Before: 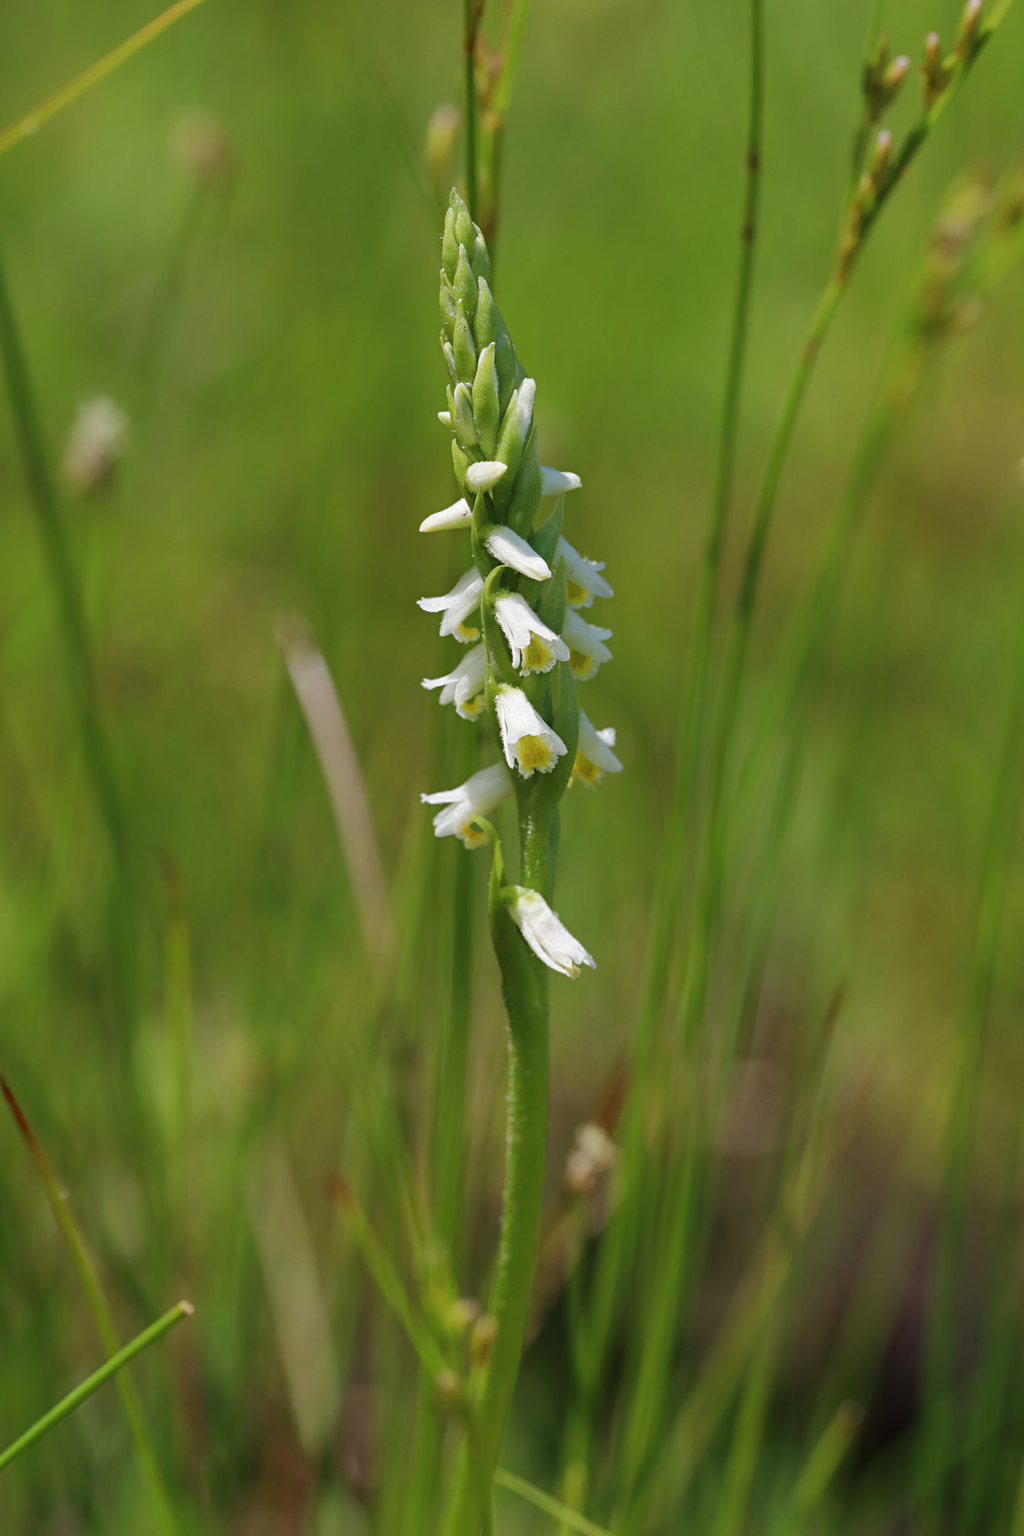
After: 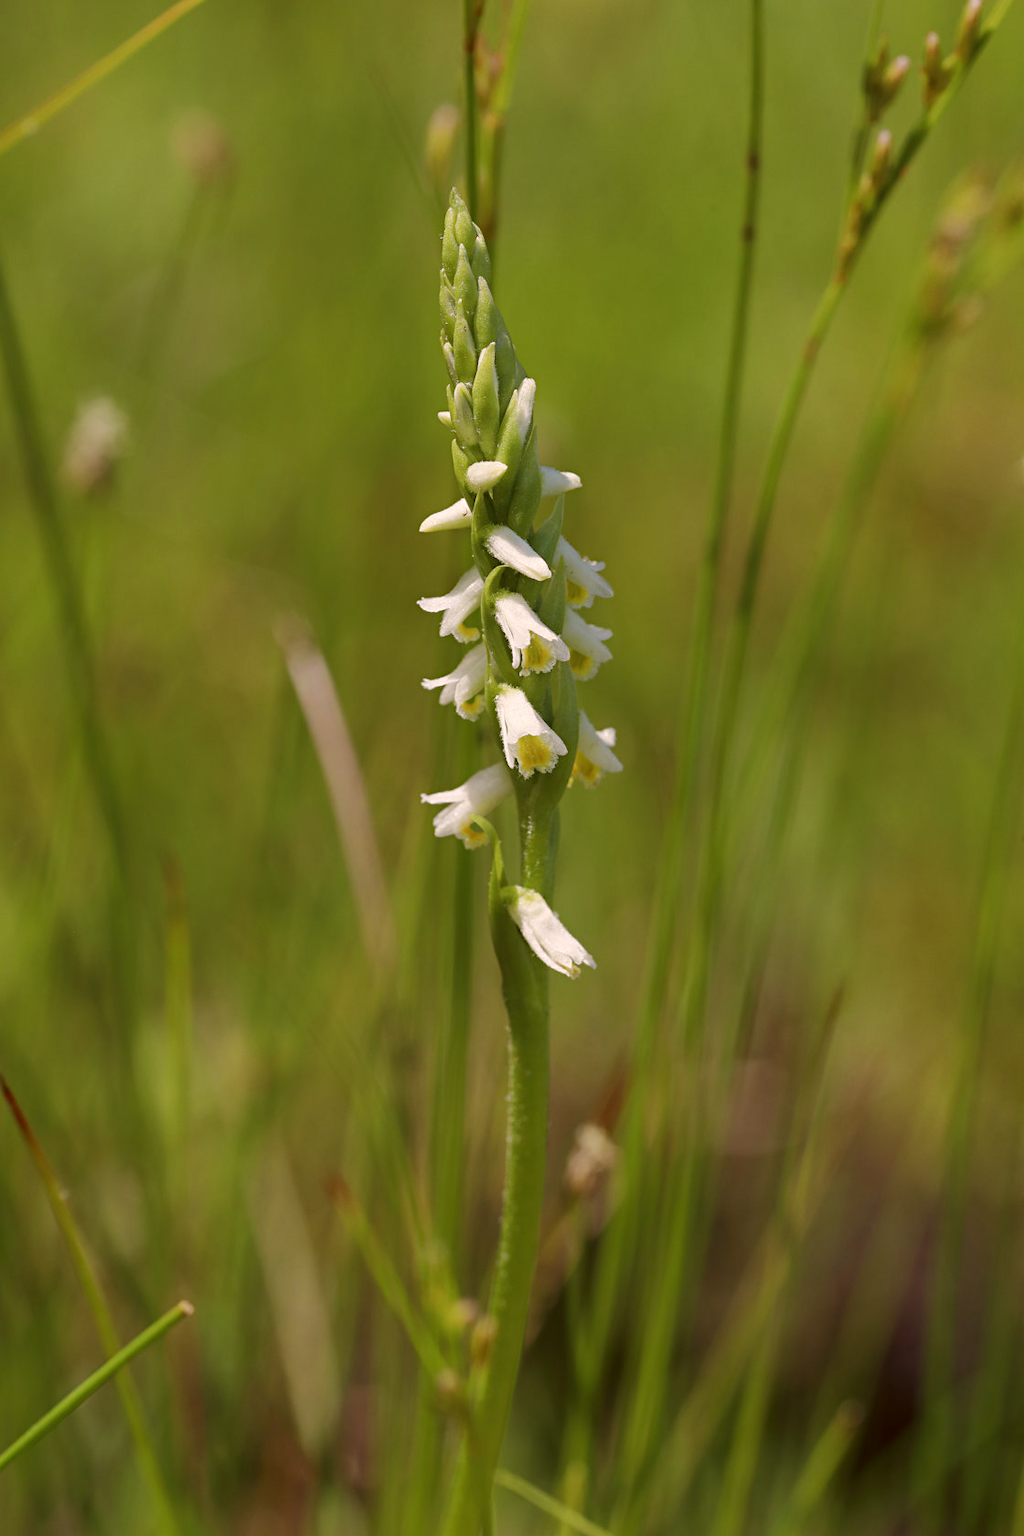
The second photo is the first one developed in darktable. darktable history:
color correction: highlights a* 6.18, highlights b* 7.54, shadows a* 6.37, shadows b* 6.85, saturation 0.921
